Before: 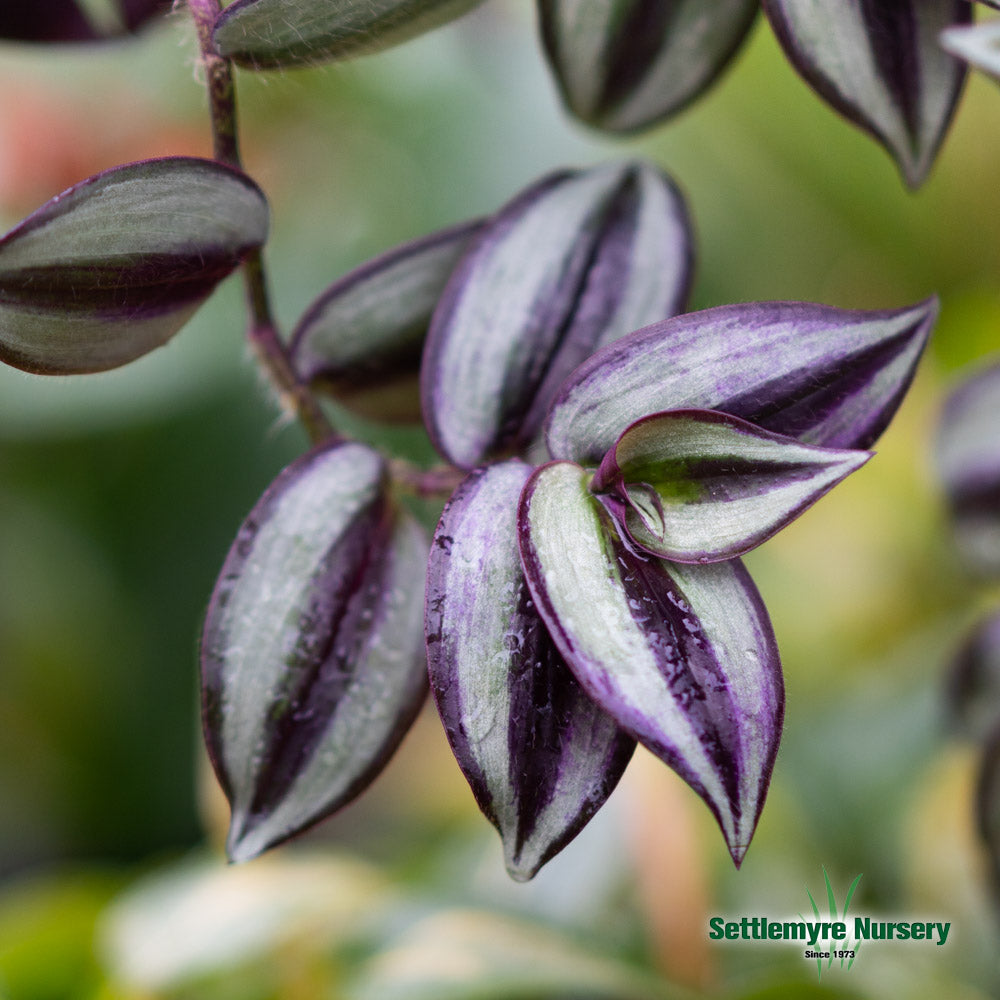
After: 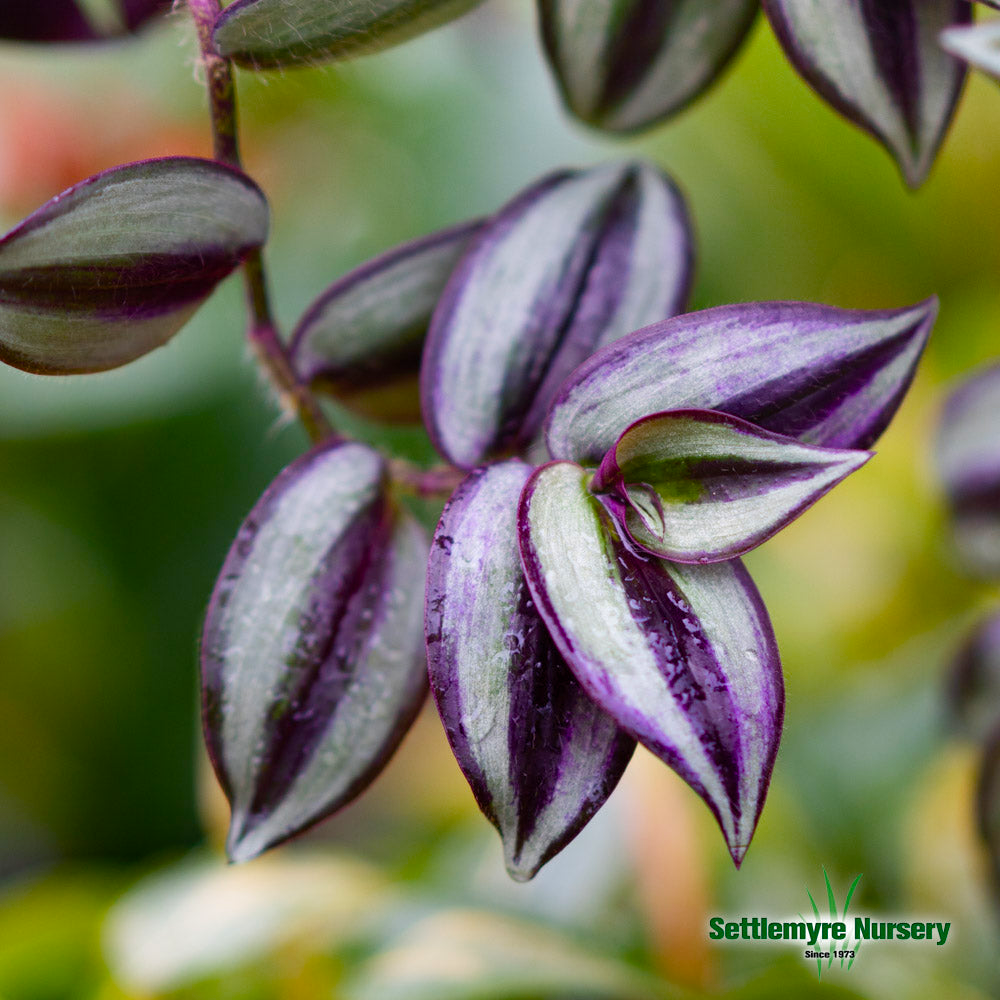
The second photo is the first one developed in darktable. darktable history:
color balance rgb: linear chroma grading › global chroma 8.972%, perceptual saturation grading › global saturation 20%, perceptual saturation grading › highlights -25.047%, perceptual saturation grading › shadows 25.949%, global vibrance 20%
